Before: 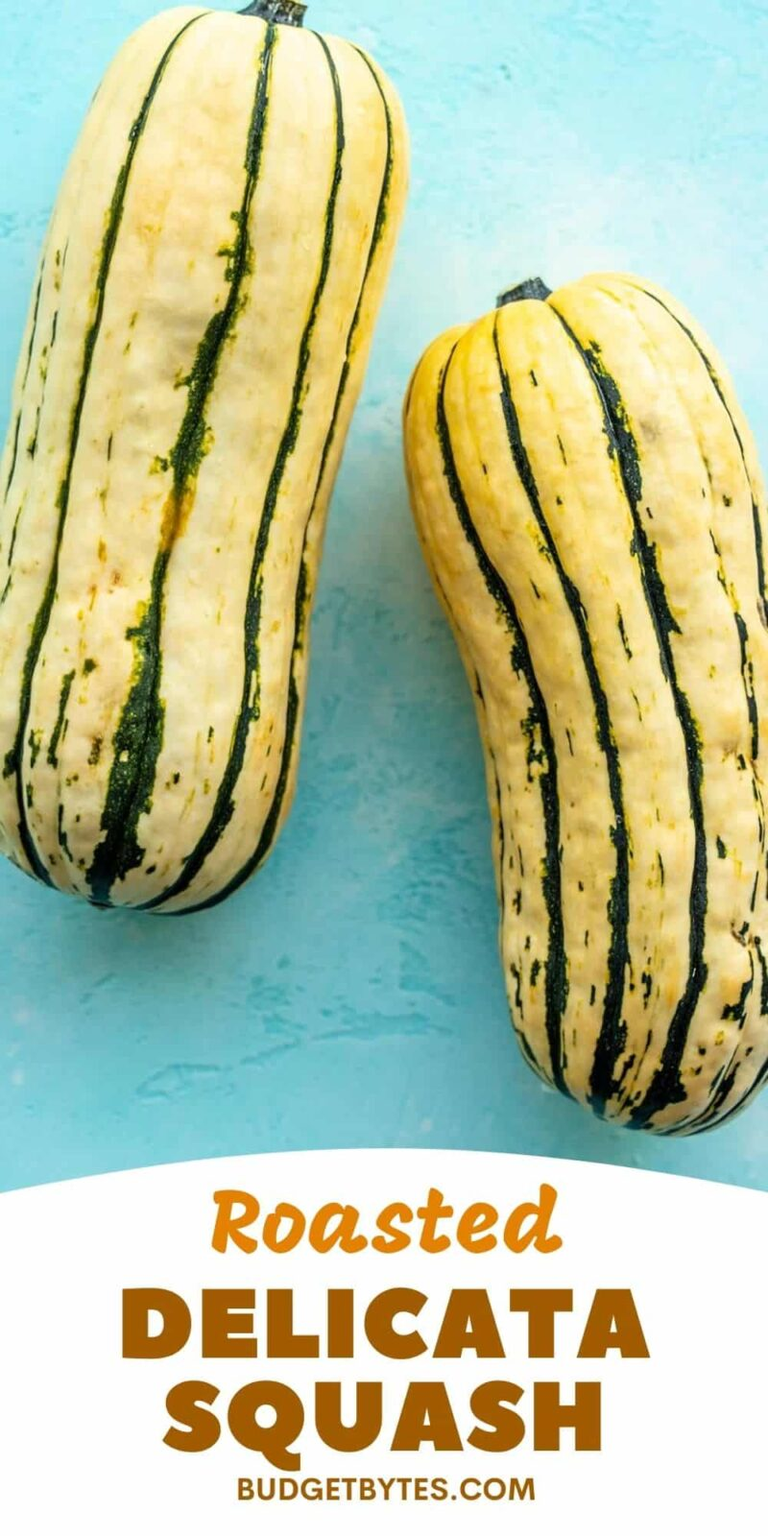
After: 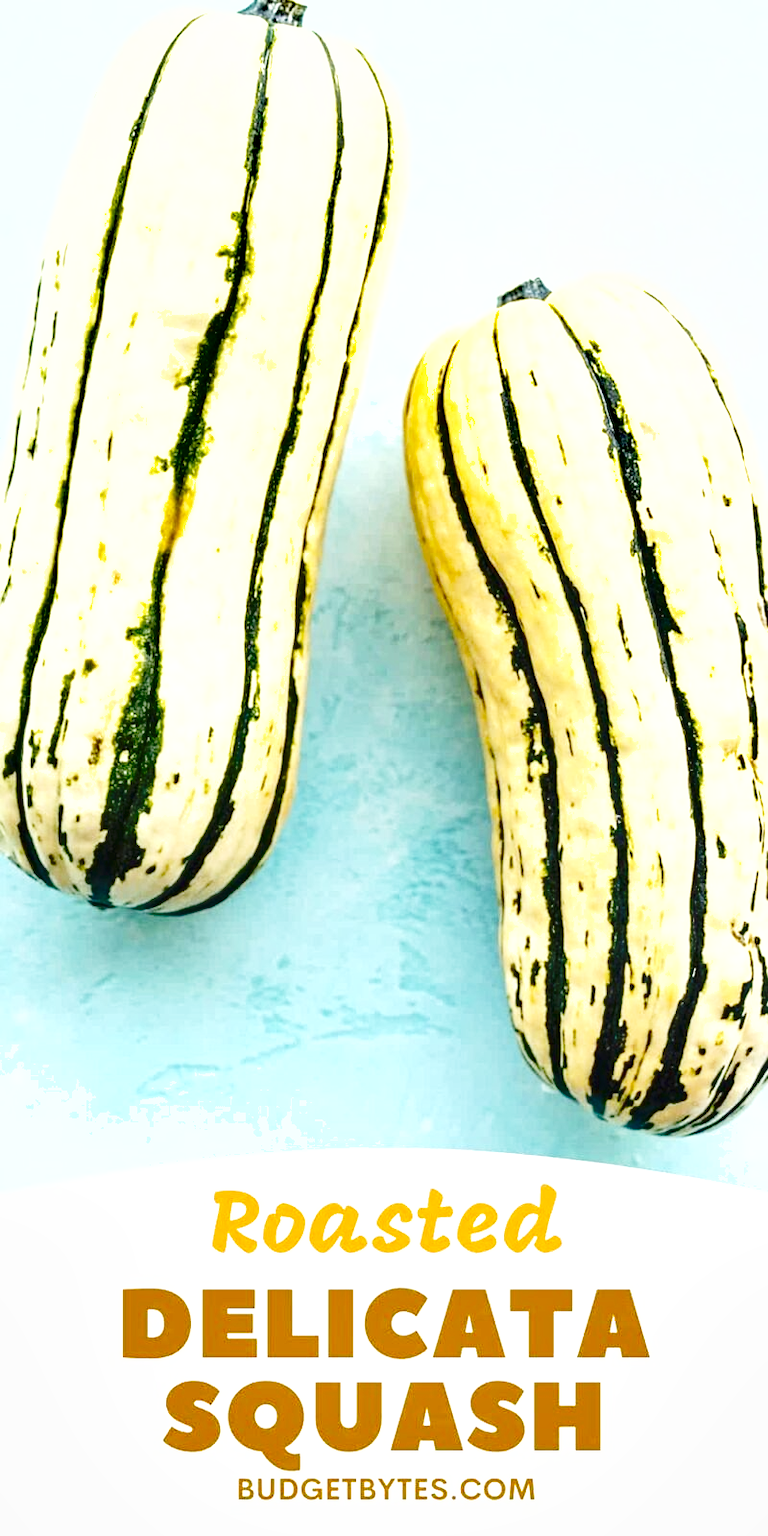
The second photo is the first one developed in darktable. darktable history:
exposure: exposure 1 EV, compensate highlight preservation false
shadows and highlights: soften with gaussian
tone equalizer: on, module defaults
local contrast: highlights 100%, shadows 101%, detail 119%, midtone range 0.2
base curve: curves: ch0 [(0, 0.007) (0.028, 0.063) (0.121, 0.311) (0.46, 0.743) (0.859, 0.957) (1, 1)], preserve colors none
